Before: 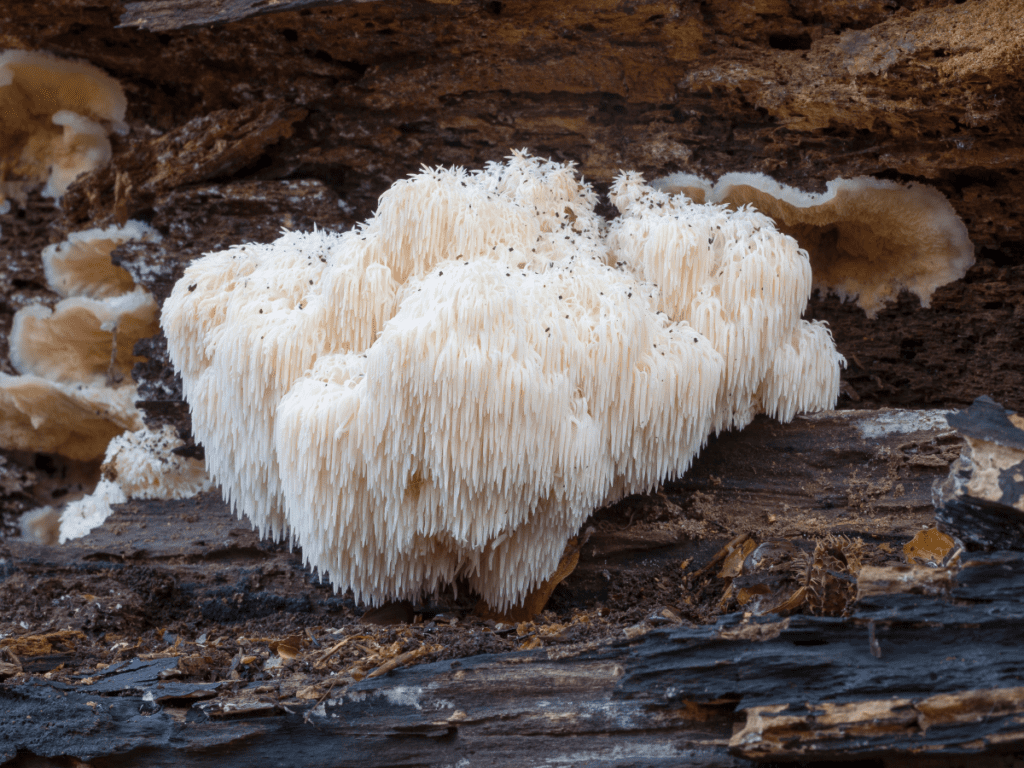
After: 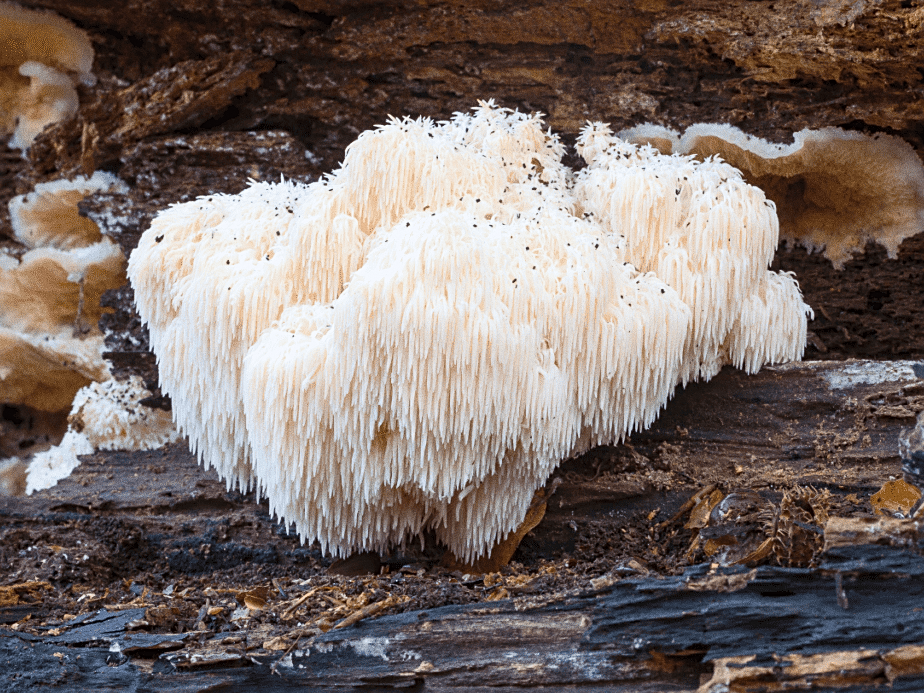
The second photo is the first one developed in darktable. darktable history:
contrast brightness saturation: contrast 0.2, brightness 0.16, saturation 0.22
crop: left 3.305%, top 6.436%, right 6.389%, bottom 3.258%
sharpen: on, module defaults
grain: coarseness 3.21 ISO
